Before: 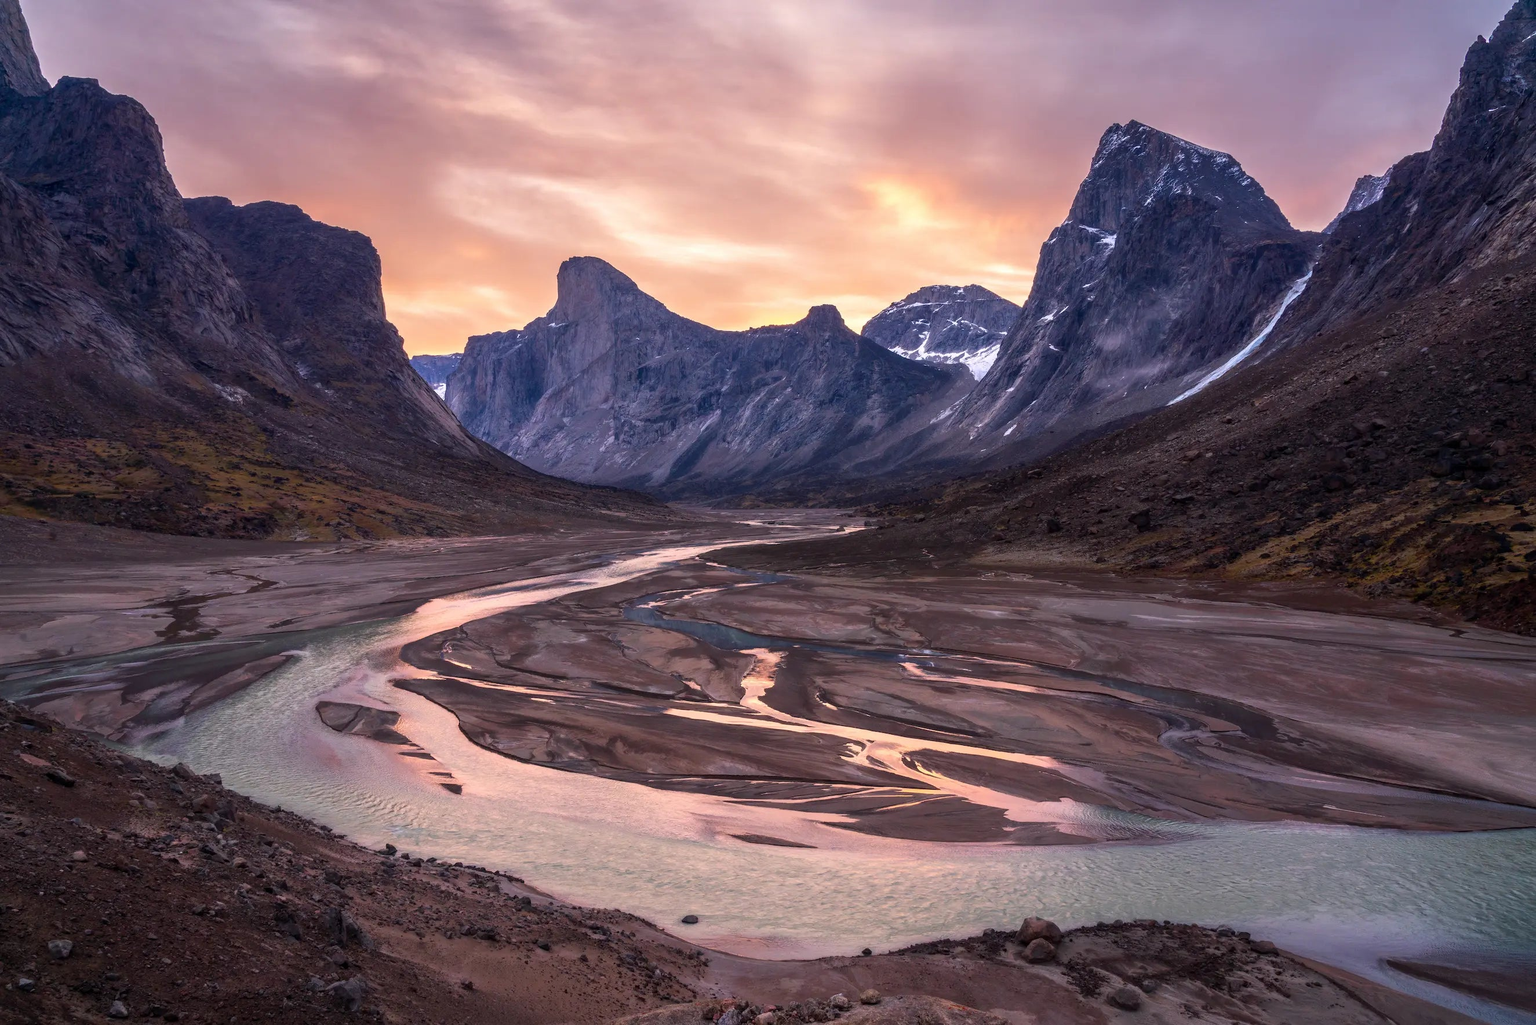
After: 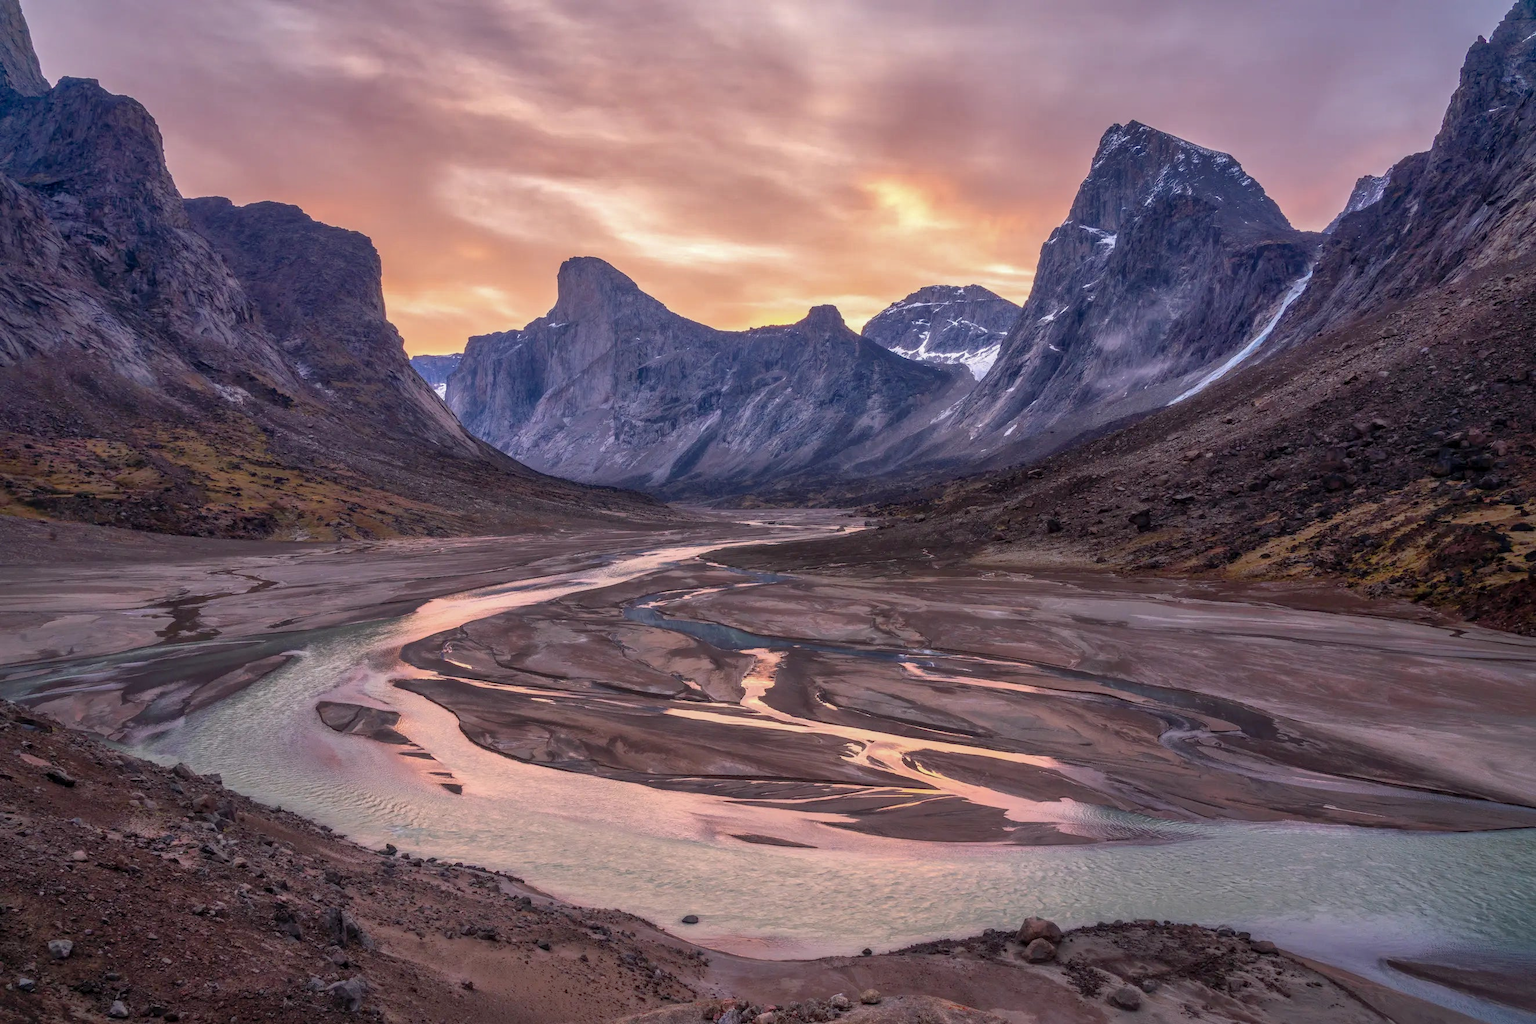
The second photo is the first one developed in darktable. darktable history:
contrast brightness saturation: saturation -0.05
local contrast: detail 110%
shadows and highlights: on, module defaults
